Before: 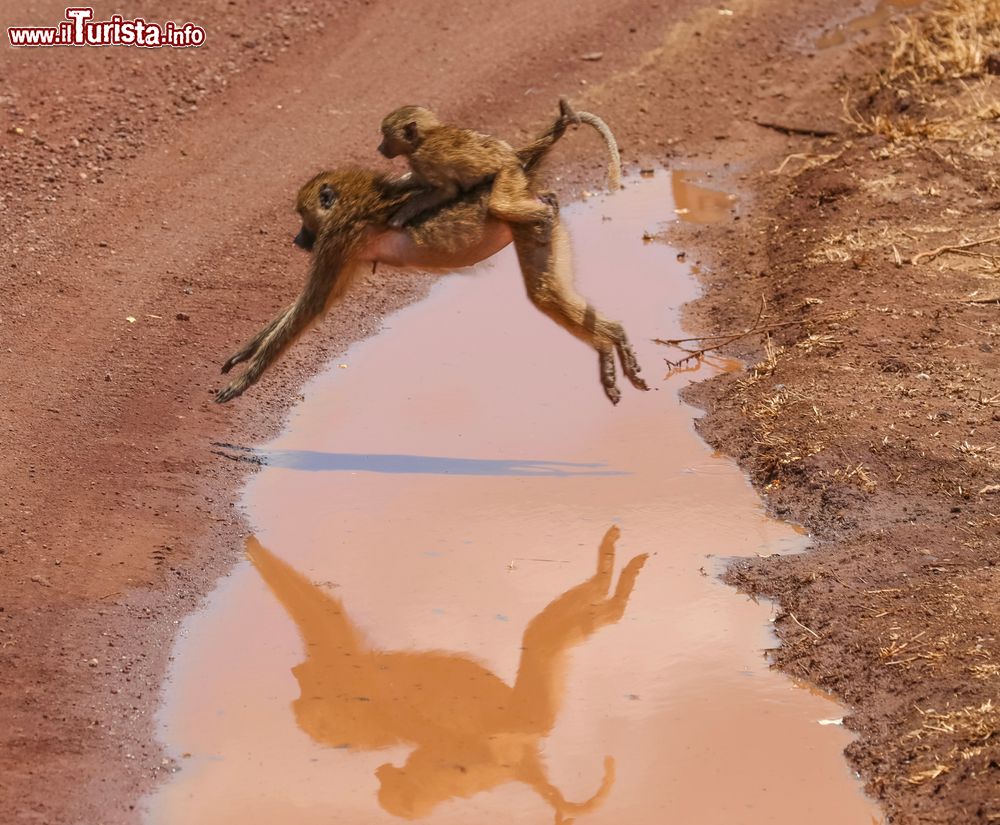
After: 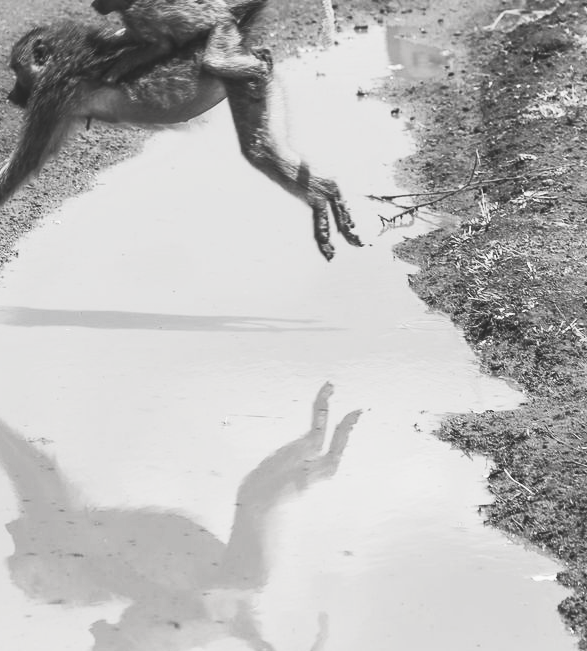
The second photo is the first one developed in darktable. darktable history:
exposure: black level correction -0.015, exposure -0.521 EV, compensate highlight preservation false
contrast brightness saturation: contrast 0.515, brightness 0.484, saturation -0.982
crop and rotate: left 28.627%, top 17.461%, right 12.664%, bottom 3.511%
